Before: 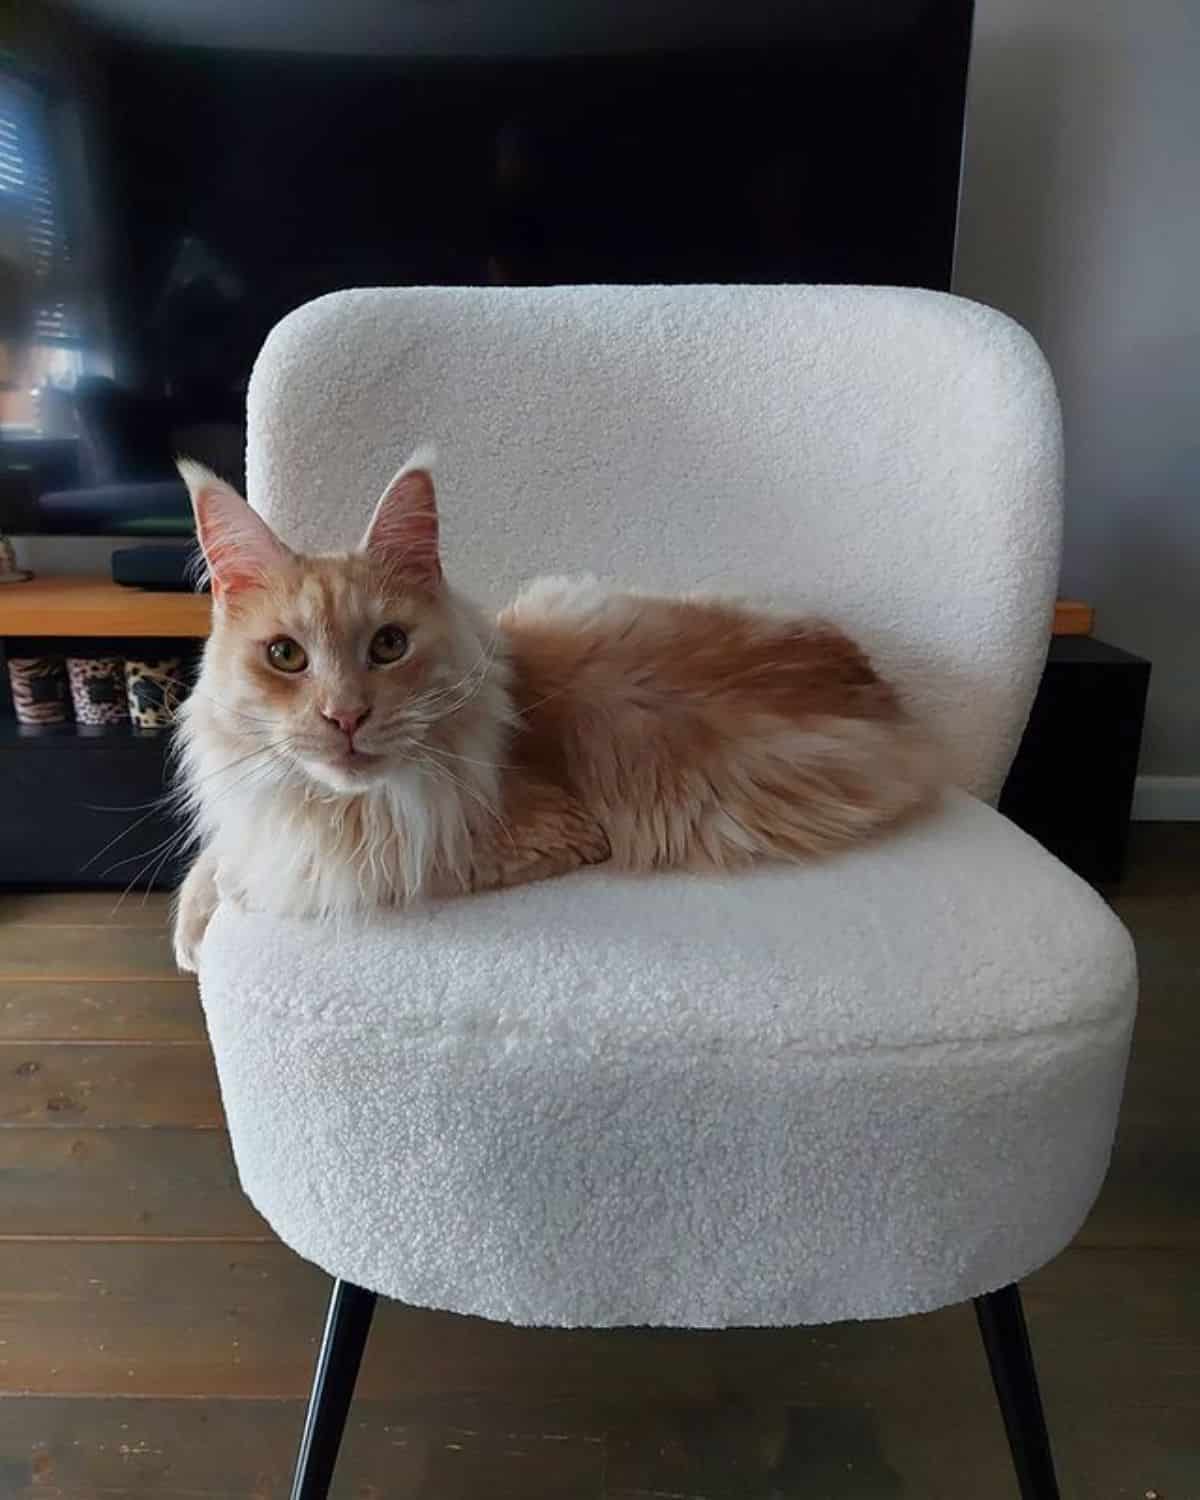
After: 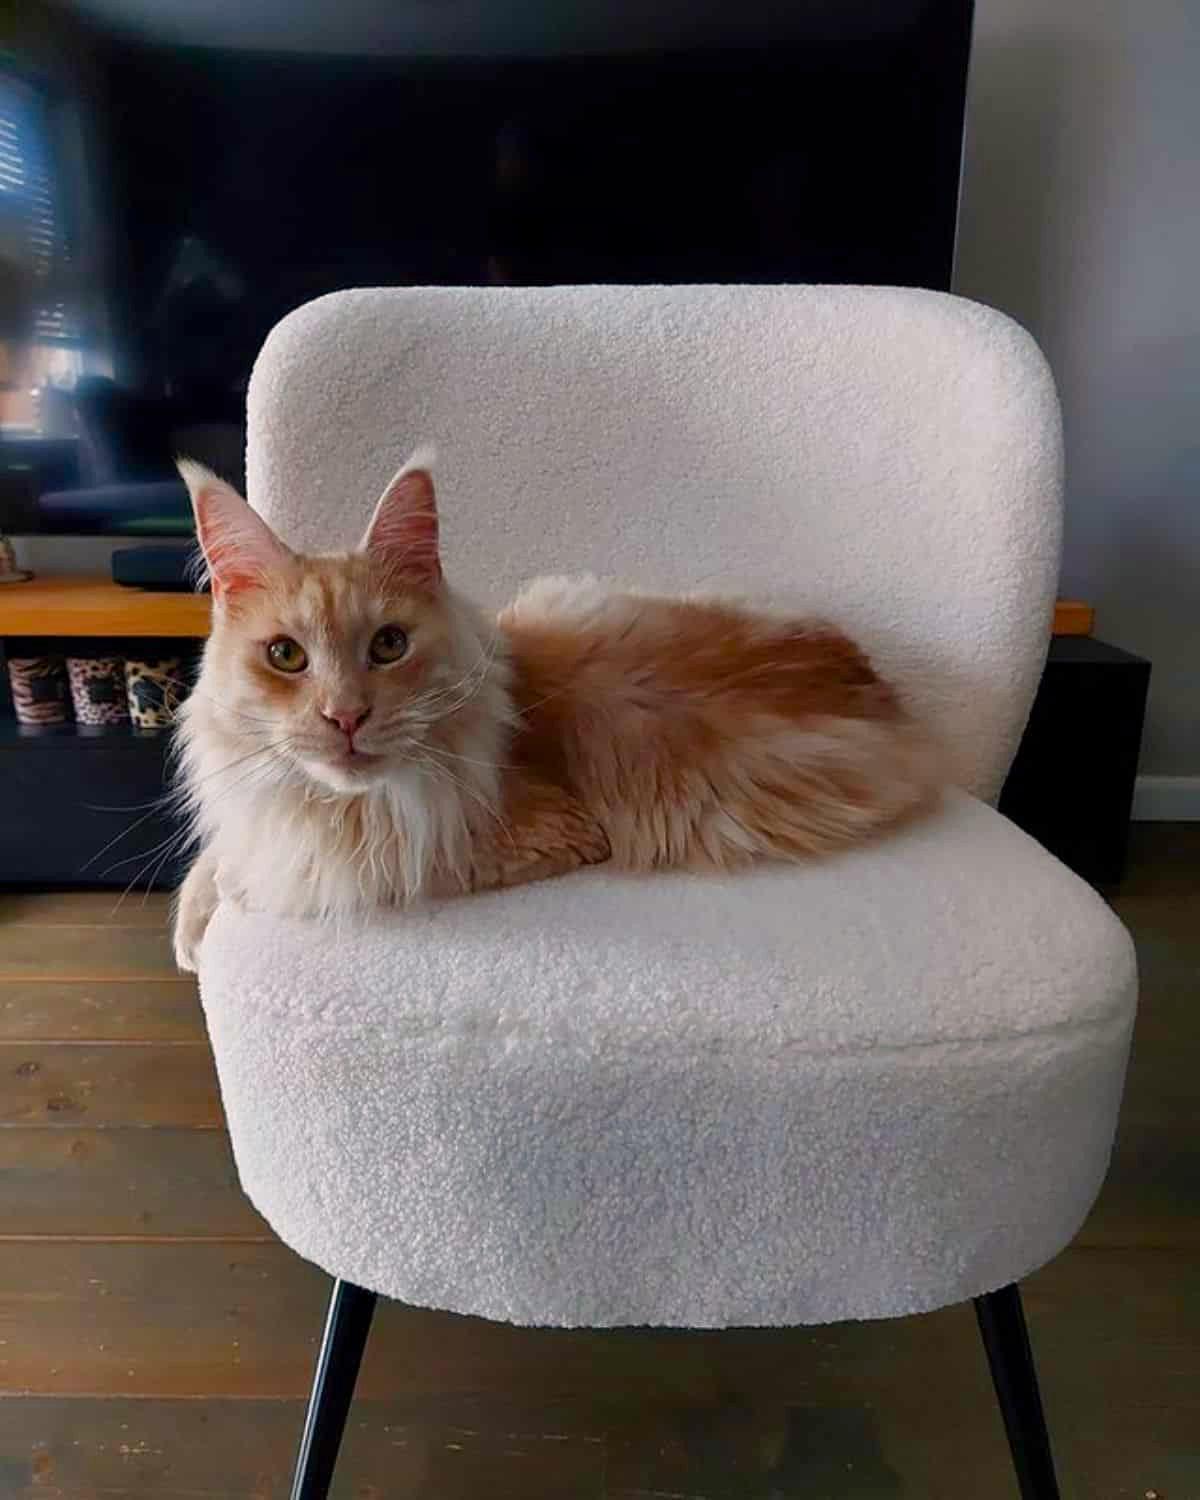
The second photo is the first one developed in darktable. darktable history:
exposure: black level correction 0.001, compensate highlight preservation false
color balance rgb: highlights gain › chroma 2.042%, highlights gain › hue 45.13°, perceptual saturation grading › global saturation 20%, perceptual saturation grading › highlights -25.558%, perceptual saturation grading › shadows 25.311%
